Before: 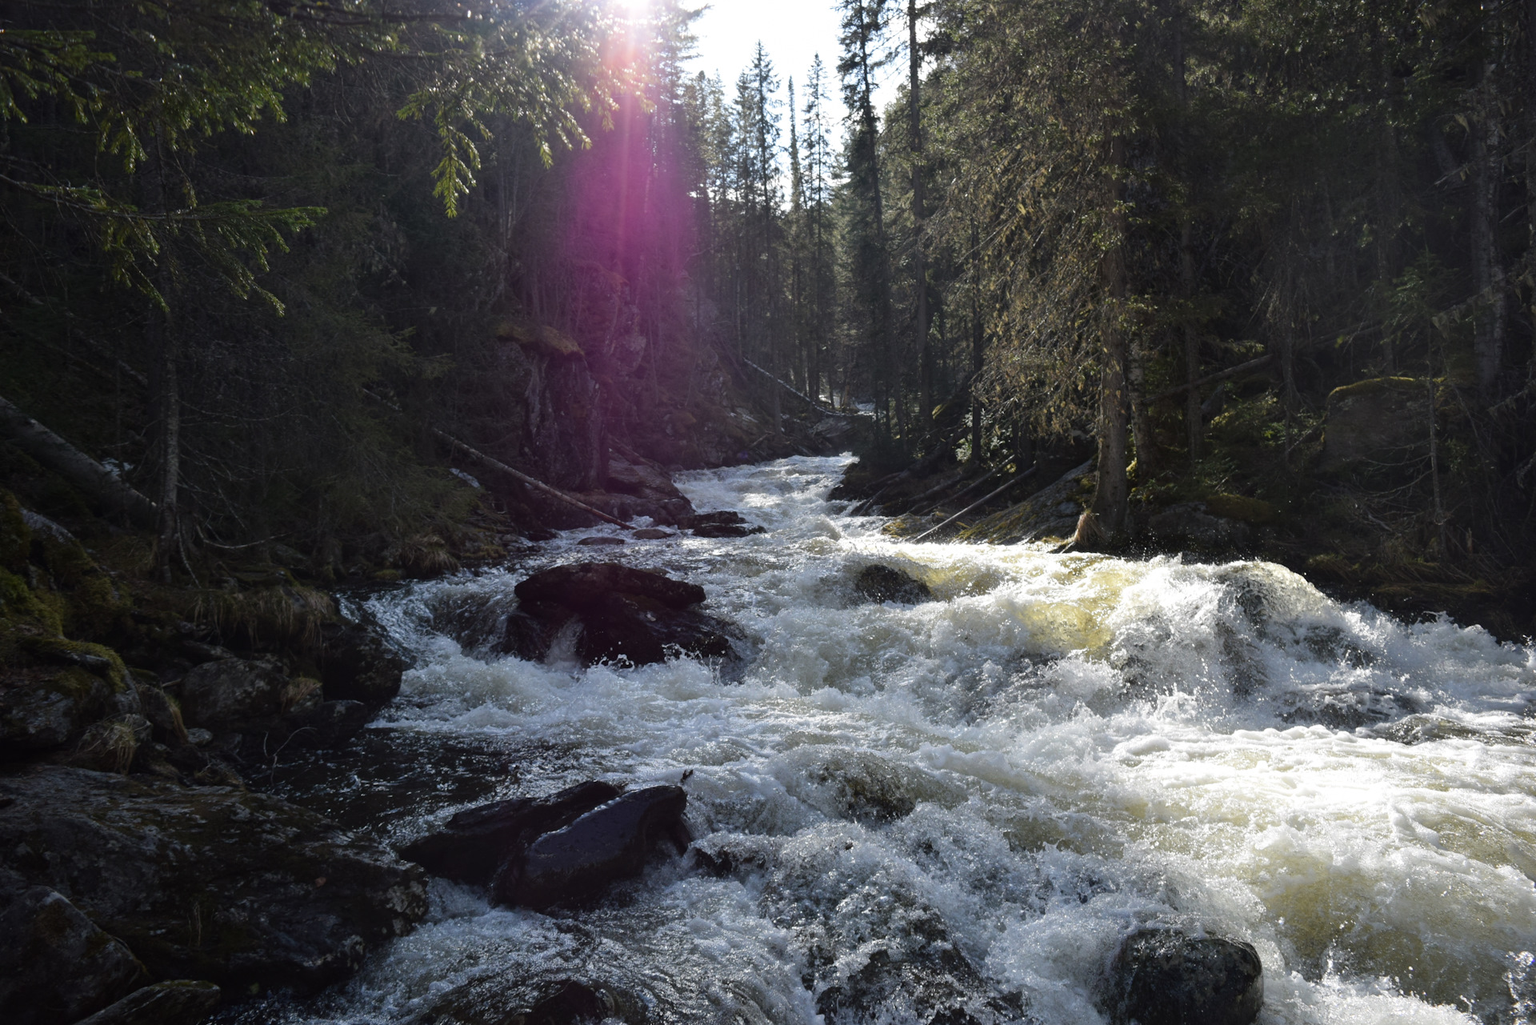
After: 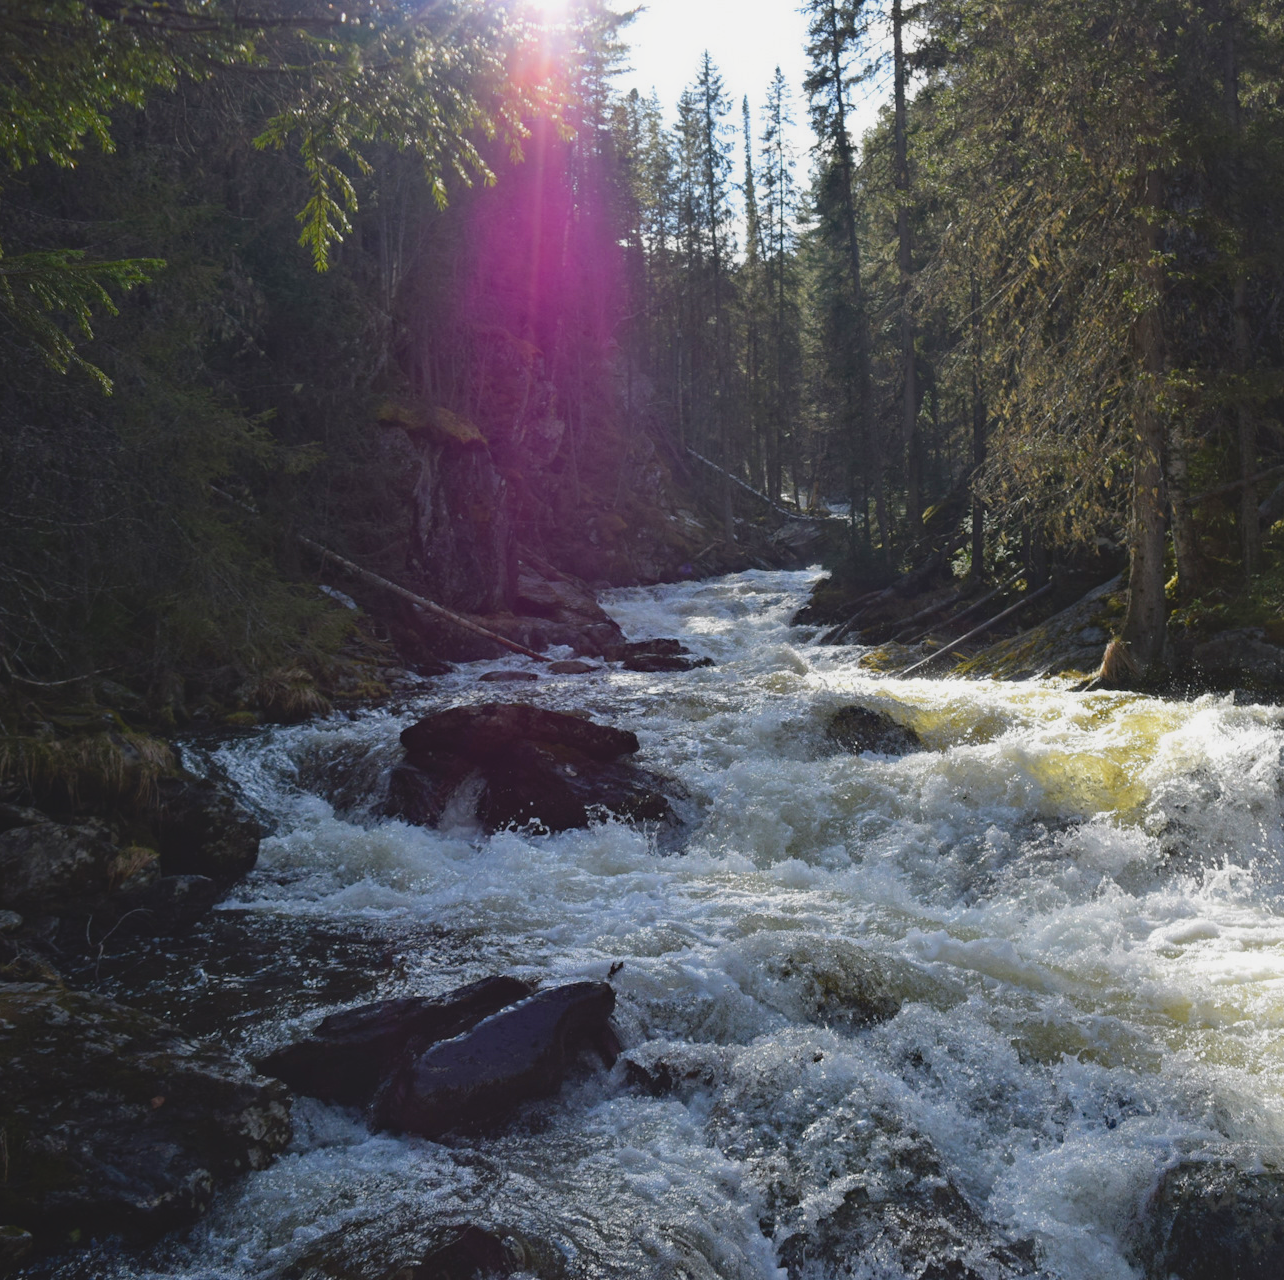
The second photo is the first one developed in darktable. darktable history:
crop and rotate: left 12.67%, right 20.441%
haze removal: compatibility mode true, adaptive false
contrast brightness saturation: contrast -0.176, saturation 0.186
